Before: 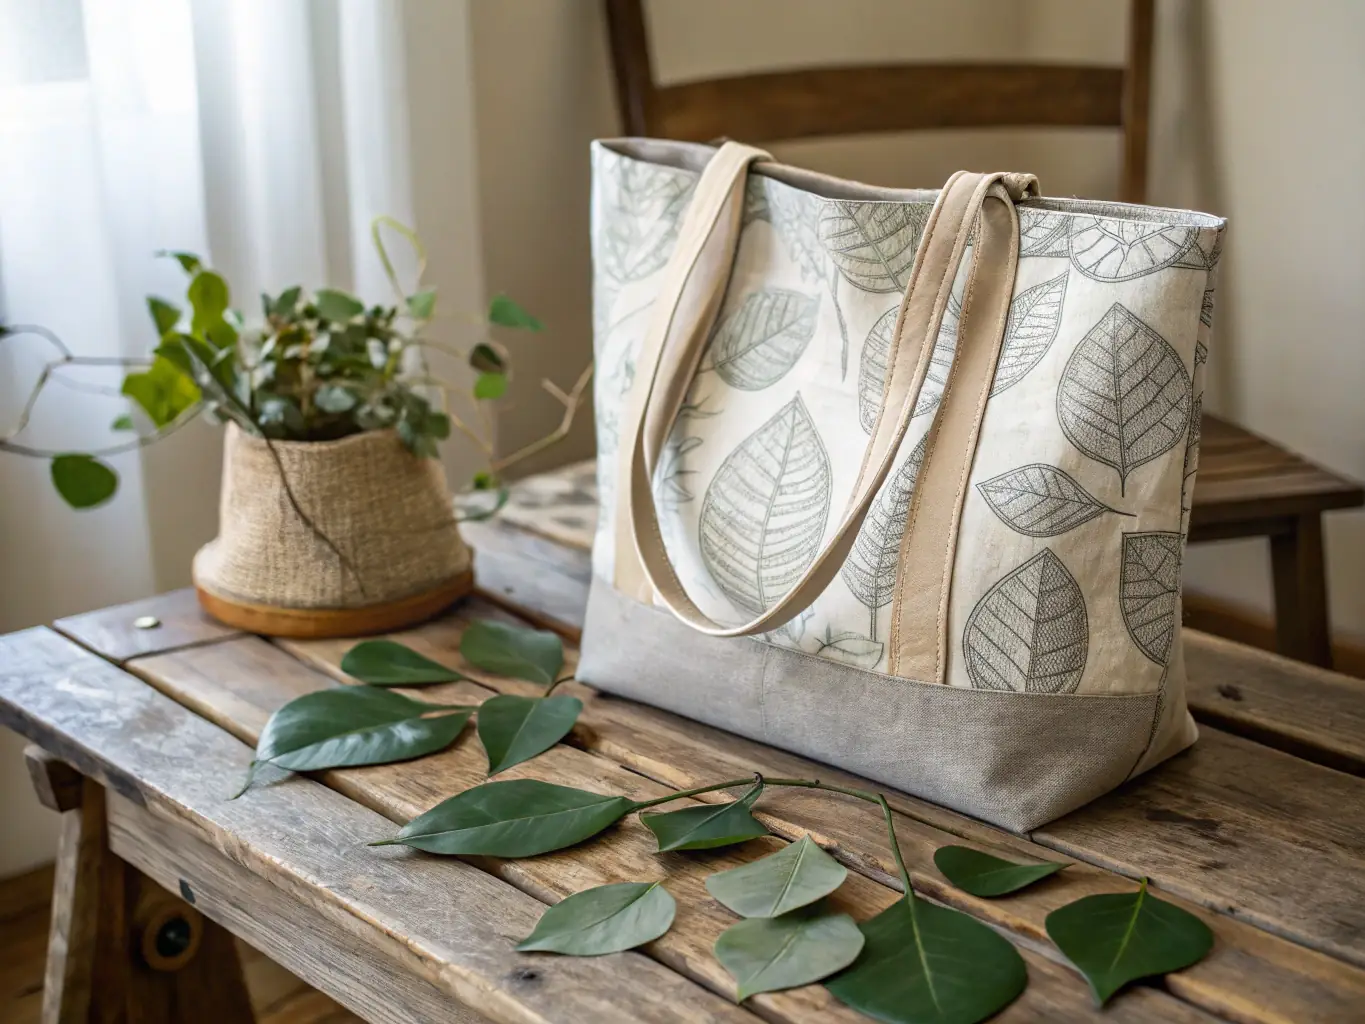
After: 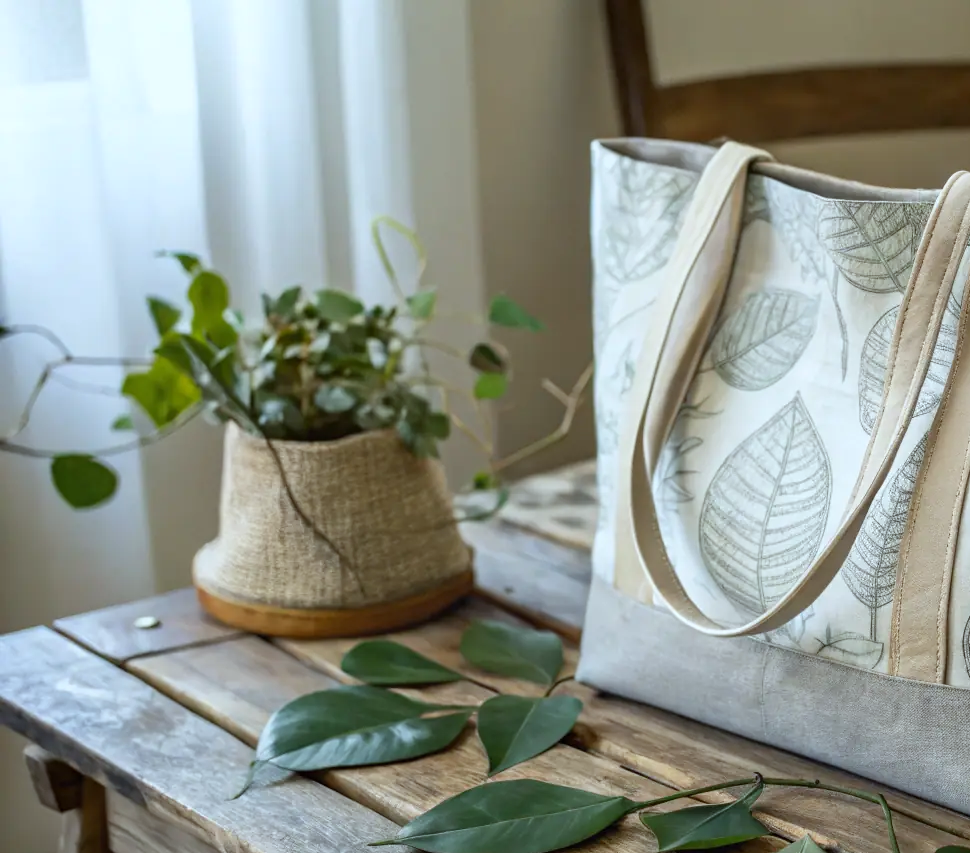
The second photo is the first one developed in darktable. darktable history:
white balance: red 0.925, blue 1.046
crop: right 28.885%, bottom 16.626%
color correction: highlights a* -0.137, highlights b* 0.137
